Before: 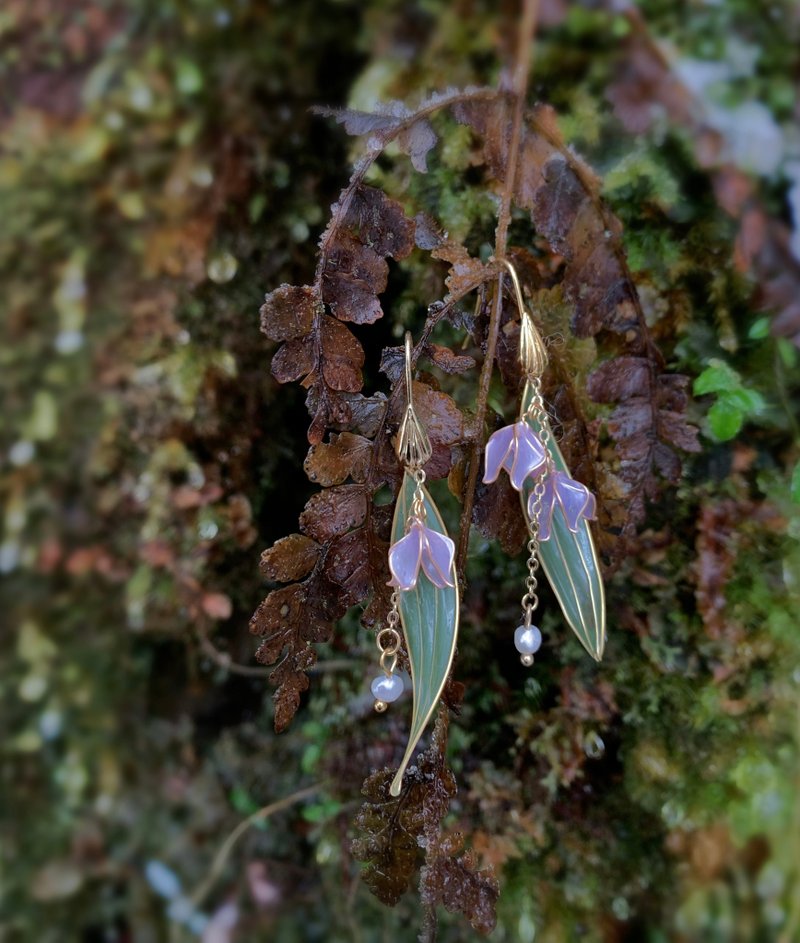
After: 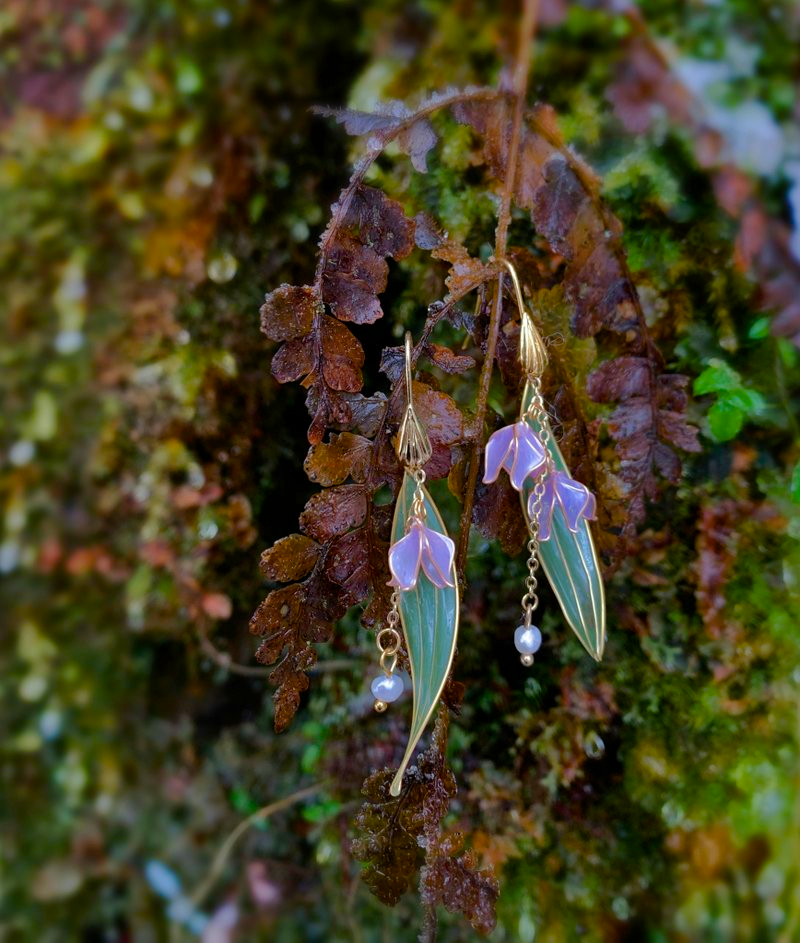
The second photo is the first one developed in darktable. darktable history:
color balance rgb: linear chroma grading › global chroma 15.02%, perceptual saturation grading › global saturation 27.518%, perceptual saturation grading › highlights -25.498%, perceptual saturation grading › shadows 25.86%, global vibrance 14.828%
